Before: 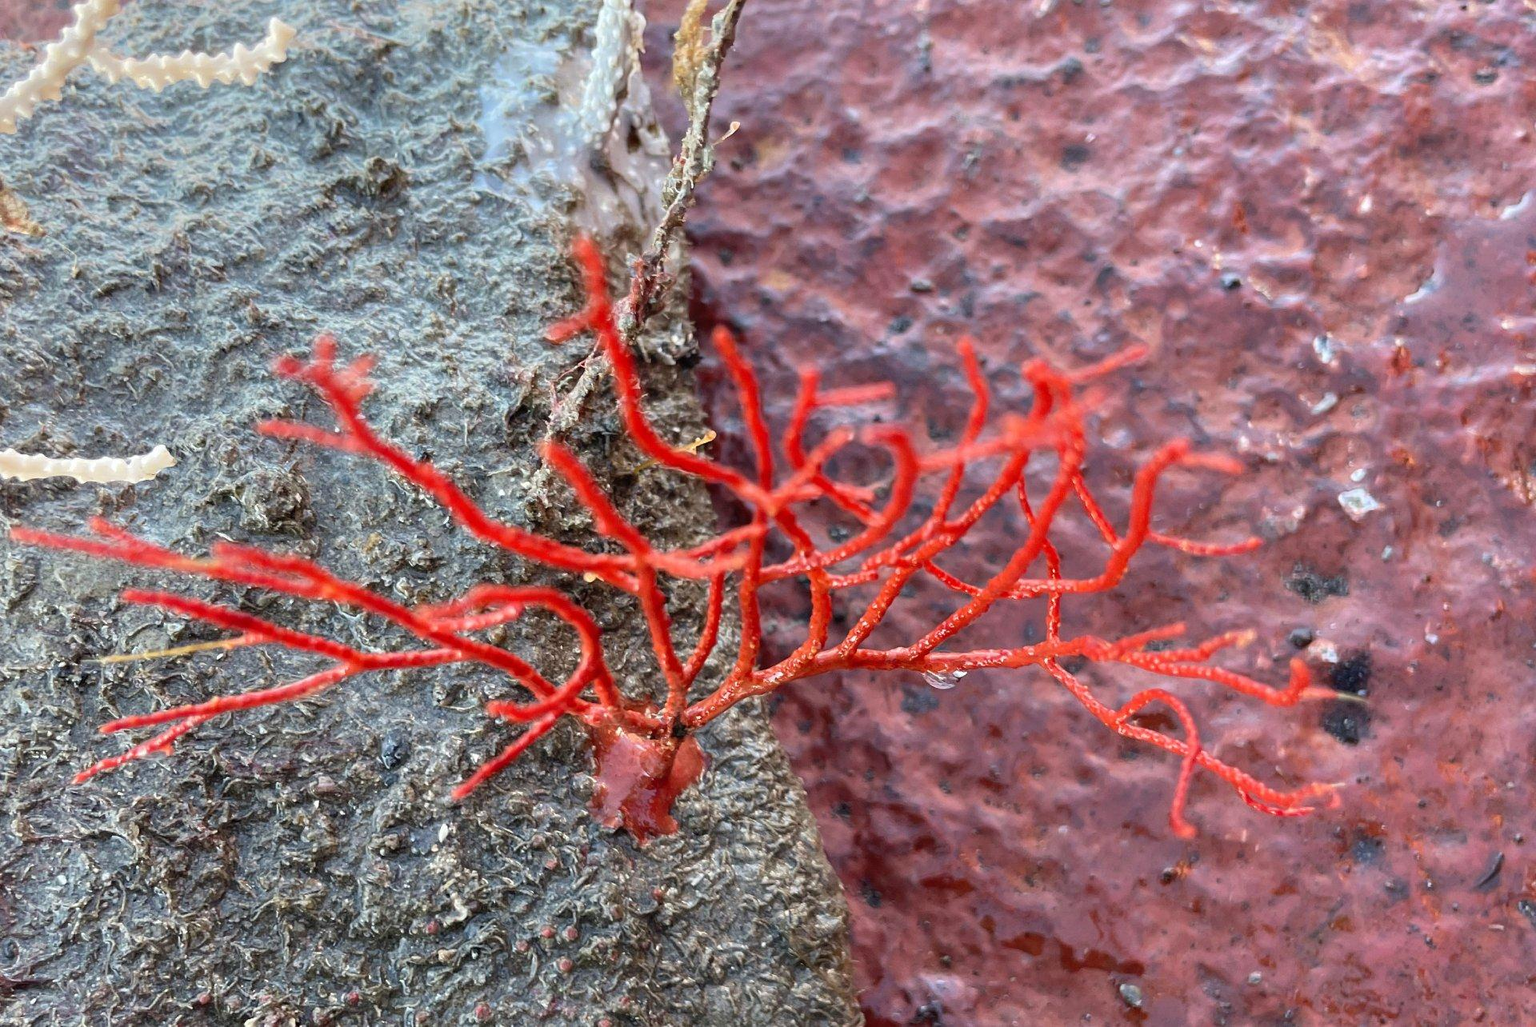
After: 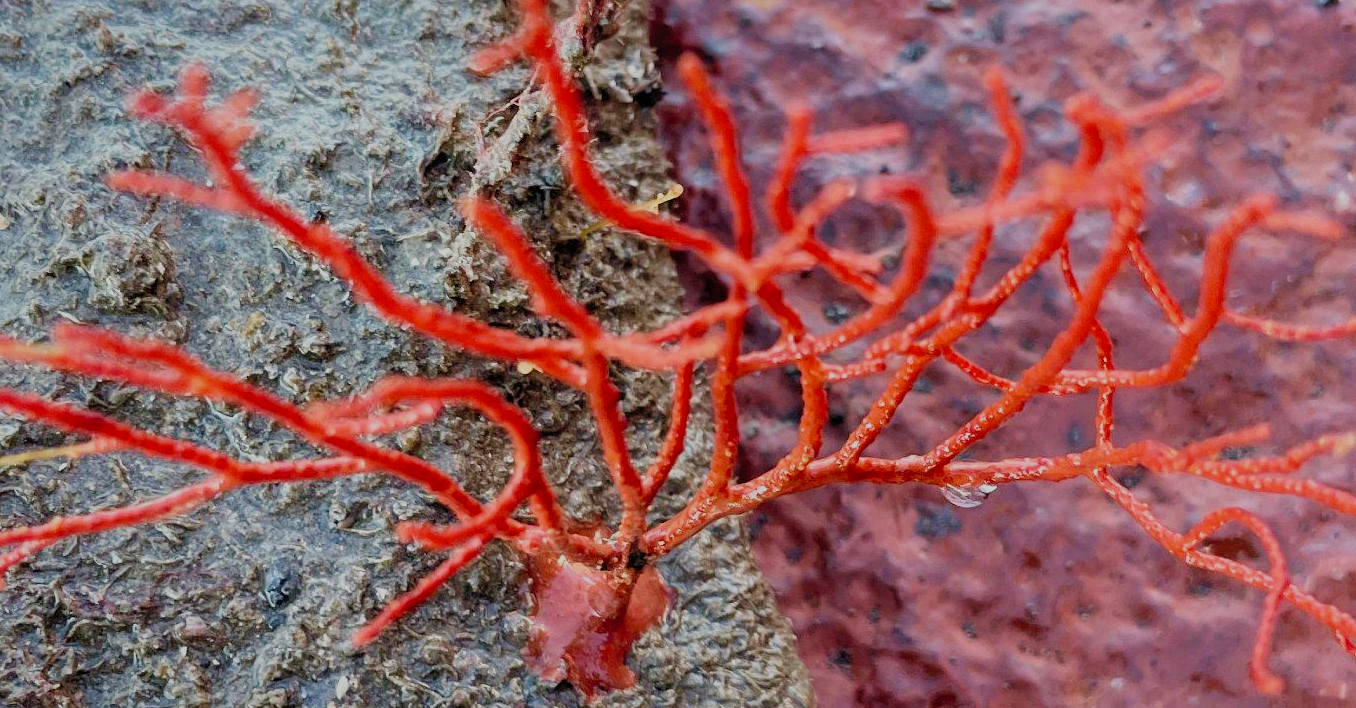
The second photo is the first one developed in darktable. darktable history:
filmic rgb: black relative exposure -7.65 EV, white relative exposure 4.56 EV, hardness 3.61, preserve chrominance no, color science v5 (2021)
shadows and highlights: on, module defaults
crop: left 11.083%, top 27.591%, right 18.253%, bottom 17.234%
velvia: on, module defaults
